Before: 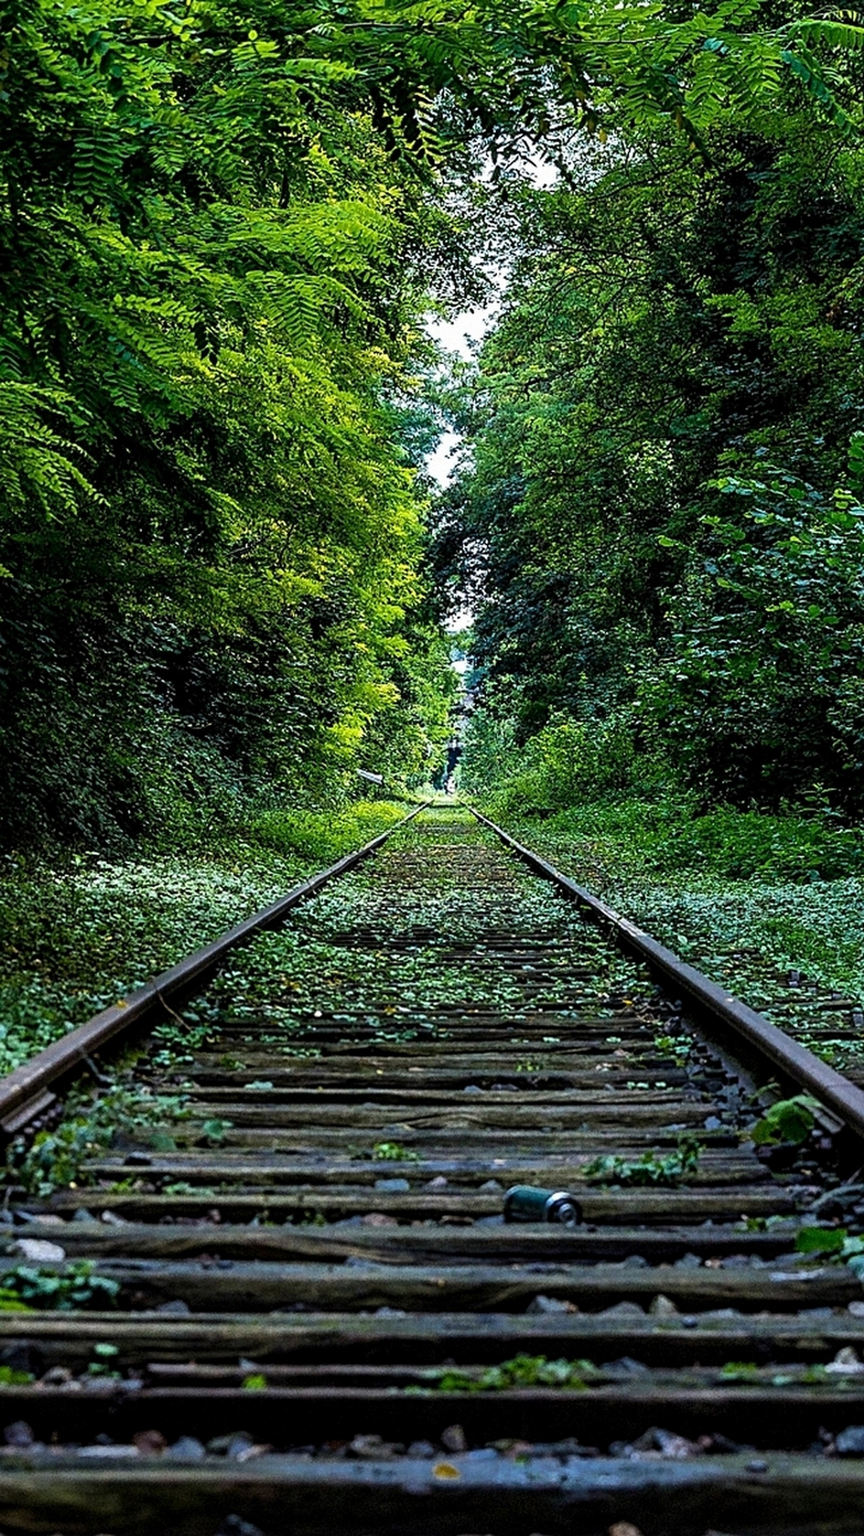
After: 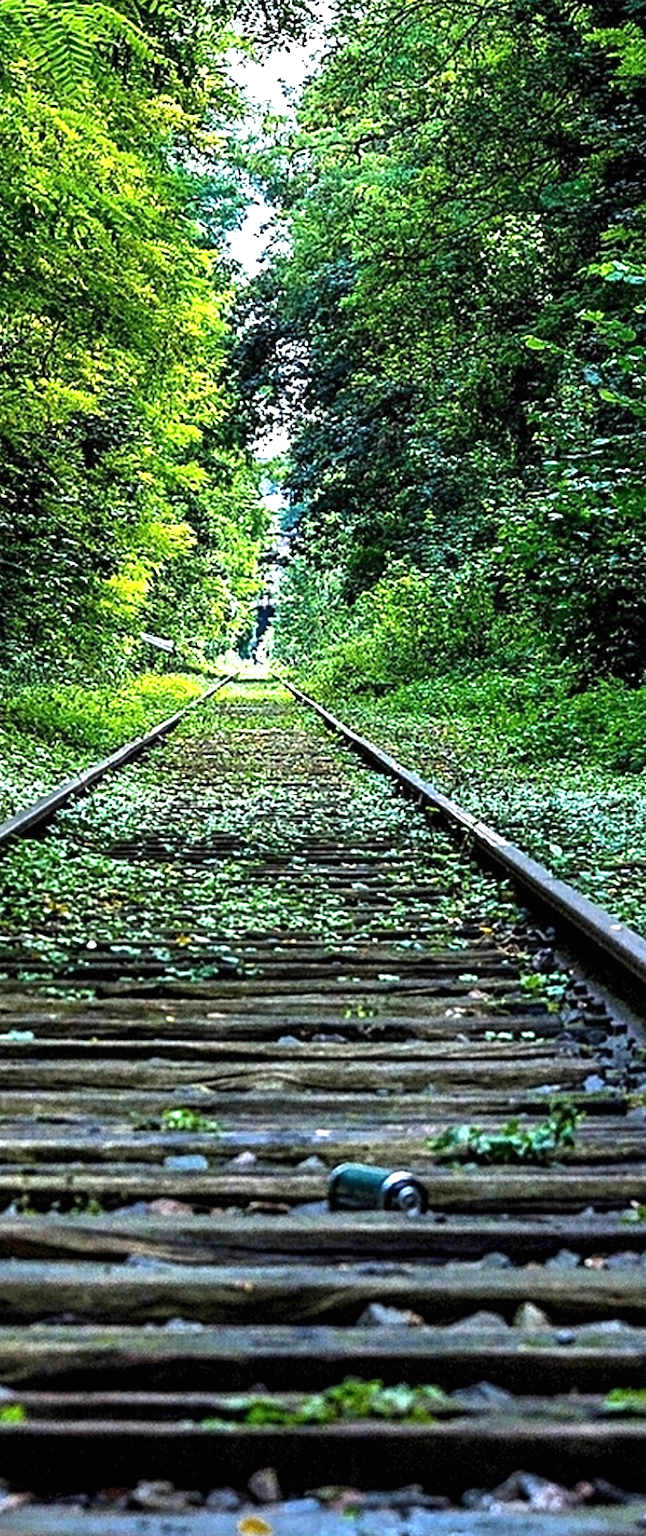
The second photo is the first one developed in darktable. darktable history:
exposure: black level correction 0, exposure 1.101 EV, compensate highlight preservation false
crop and rotate: left 28.517%, top 17.725%, right 12.728%, bottom 3.728%
